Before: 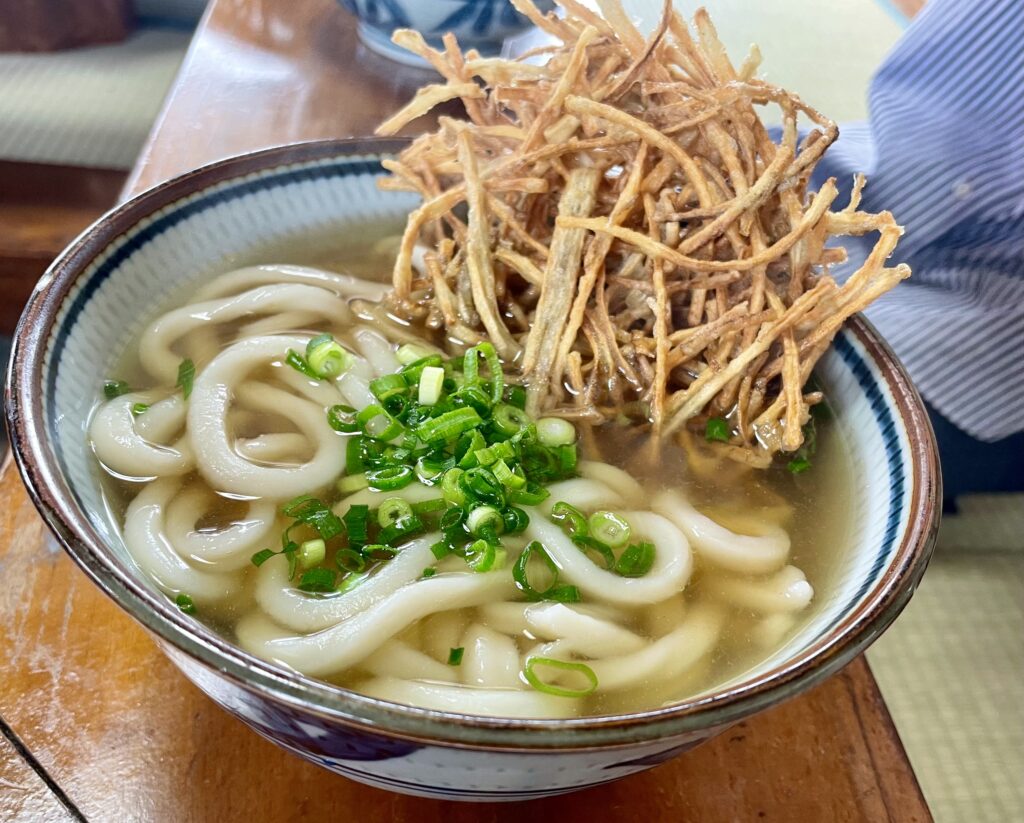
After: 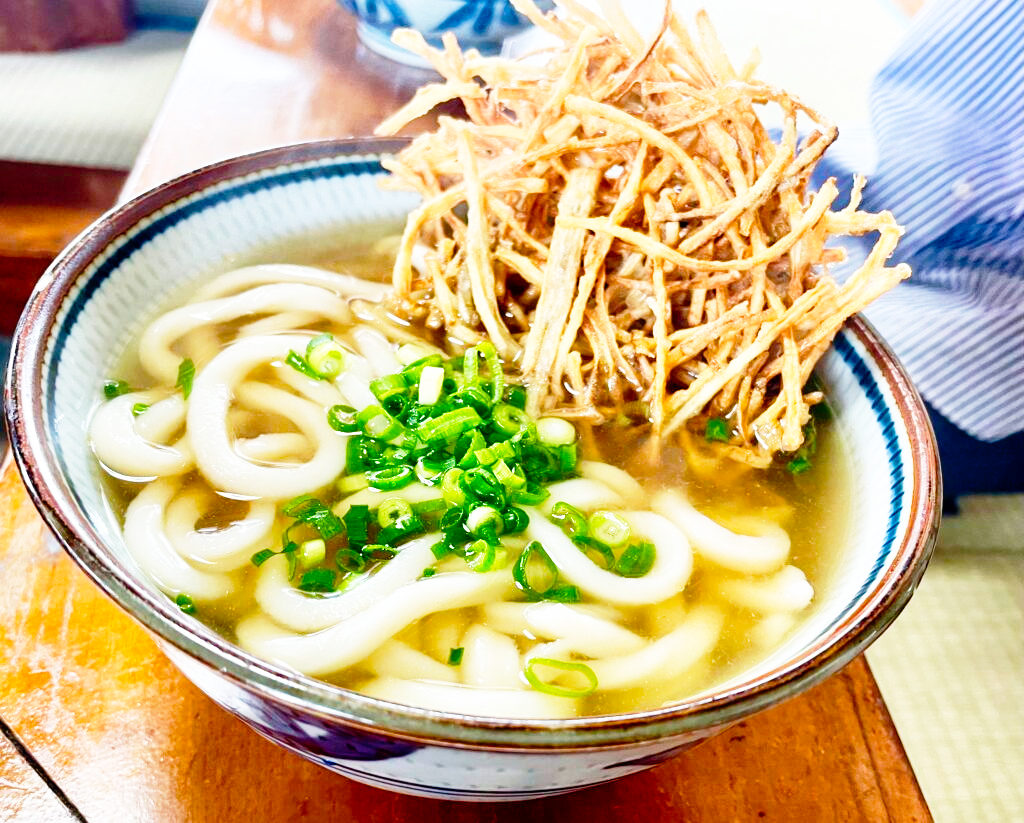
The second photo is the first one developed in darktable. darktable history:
base curve: curves: ch0 [(0, 0) (0.012, 0.01) (0.073, 0.168) (0.31, 0.711) (0.645, 0.957) (1, 1)], preserve colors none
color balance rgb: perceptual saturation grading › global saturation 20%, perceptual saturation grading › highlights -25%, perceptual saturation grading › shadows 25%
